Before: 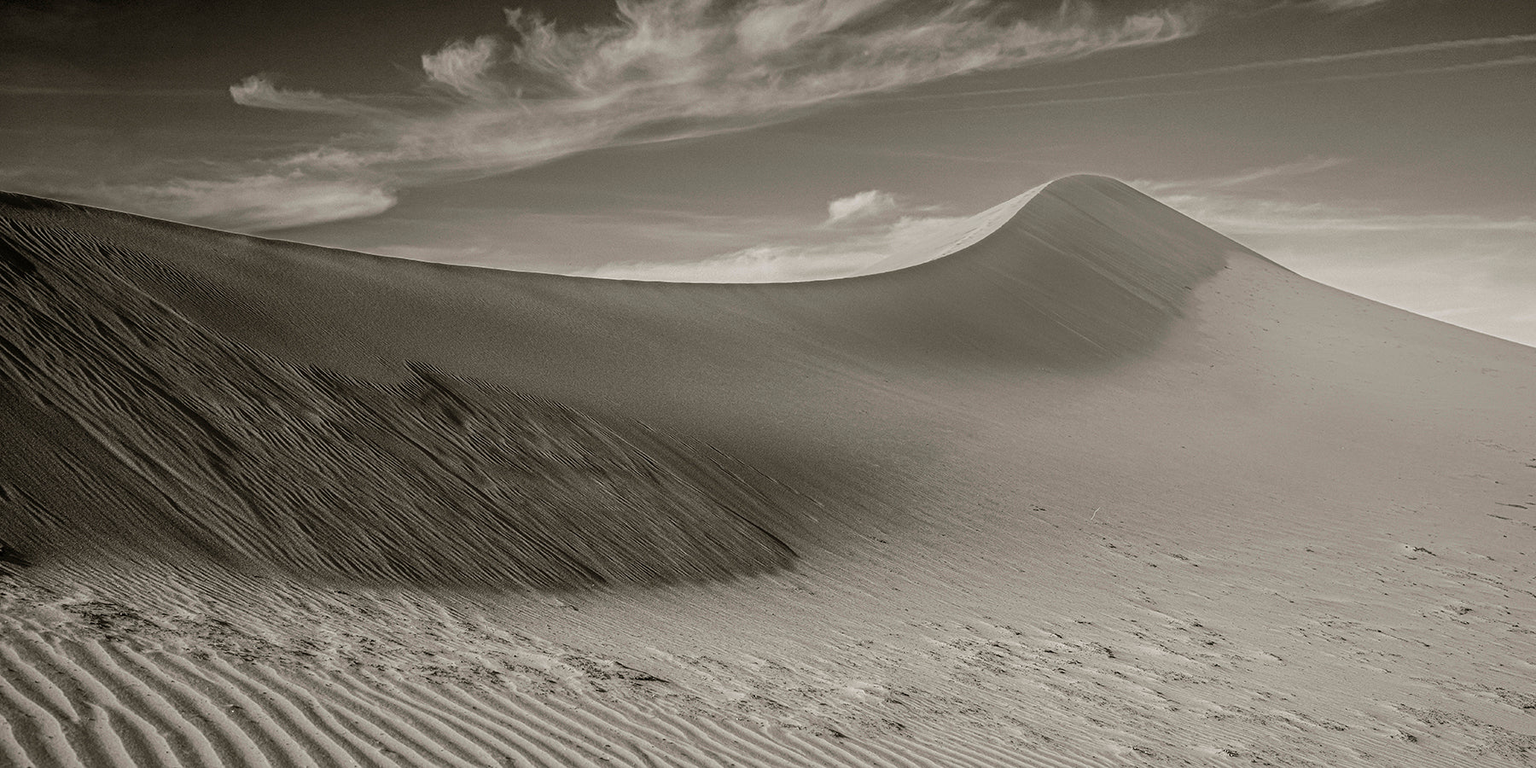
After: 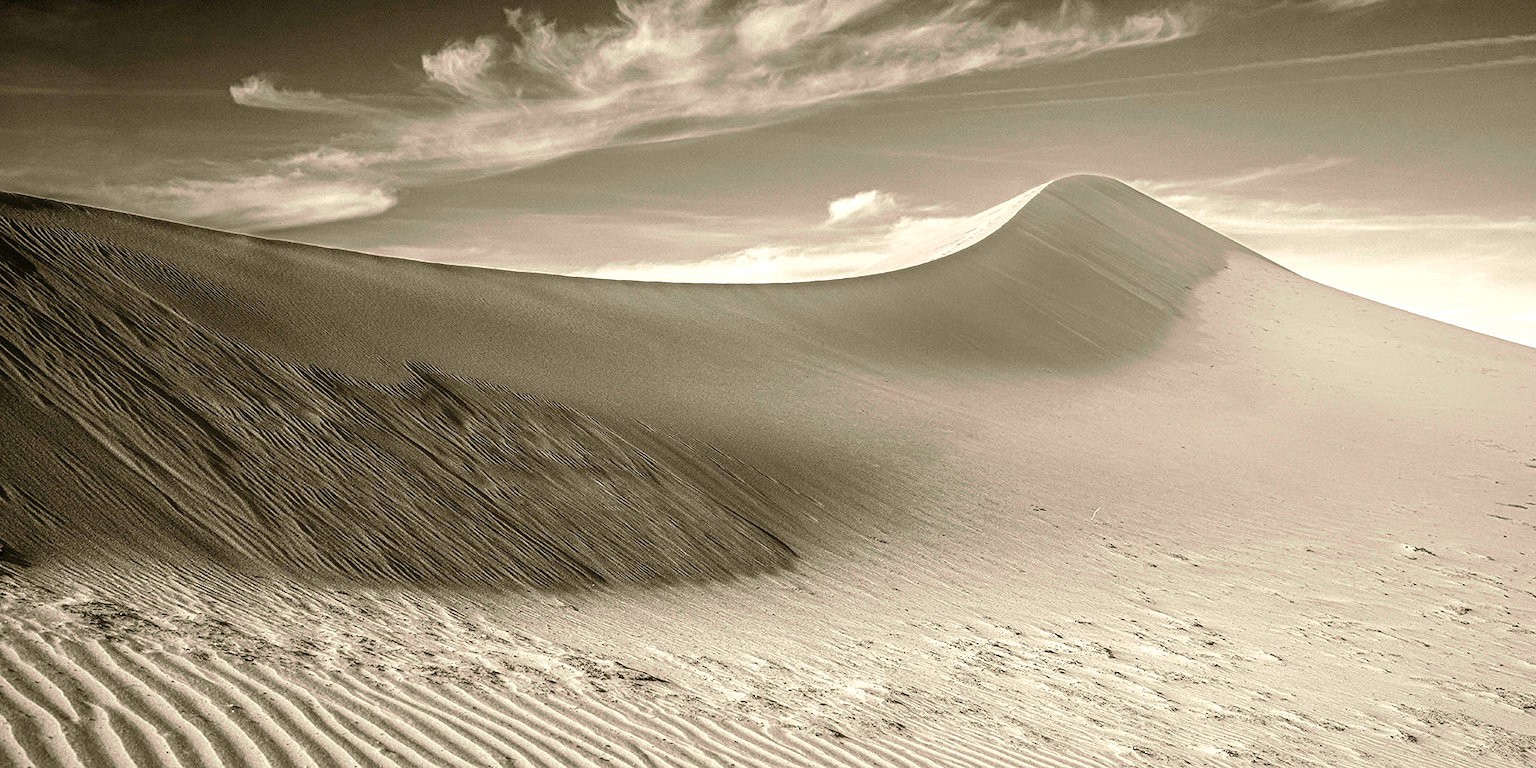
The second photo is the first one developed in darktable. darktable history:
color balance rgb: linear chroma grading › global chroma 20%, perceptual saturation grading › global saturation 25%, perceptual brilliance grading › global brilliance 20%, global vibrance 20%
exposure: black level correction 0, exposure 0.3 EV, compensate highlight preservation false
